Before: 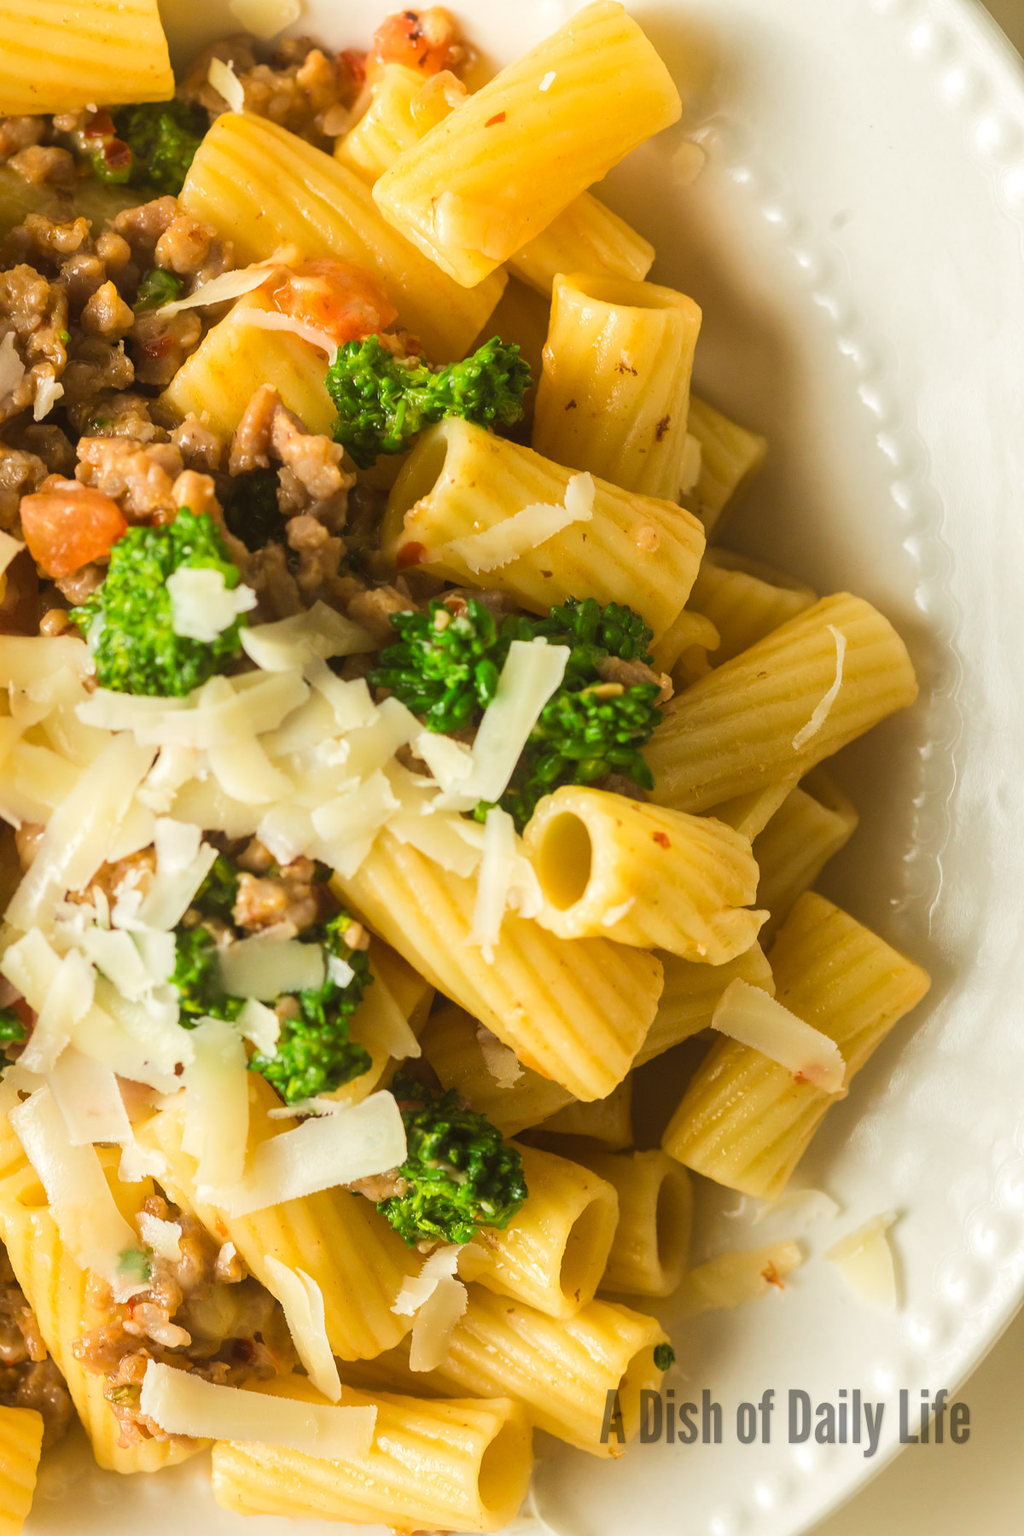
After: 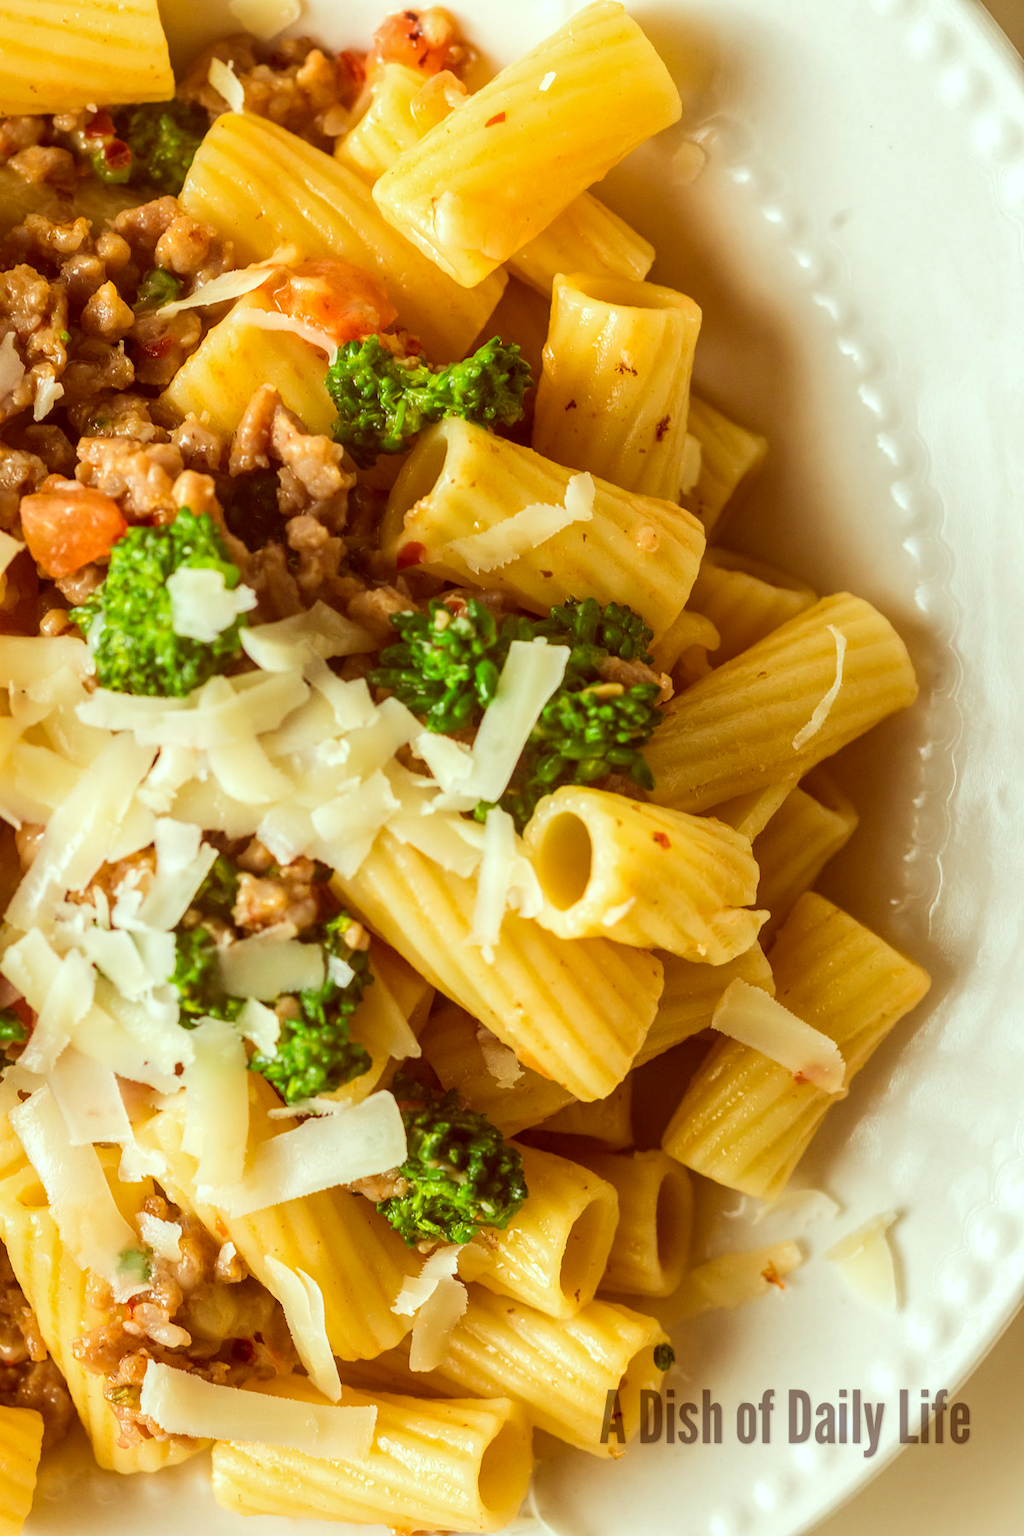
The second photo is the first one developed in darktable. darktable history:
local contrast: on, module defaults
color correction: highlights a* -7.23, highlights b* -0.161, shadows a* 20.08, shadows b* 11.73
